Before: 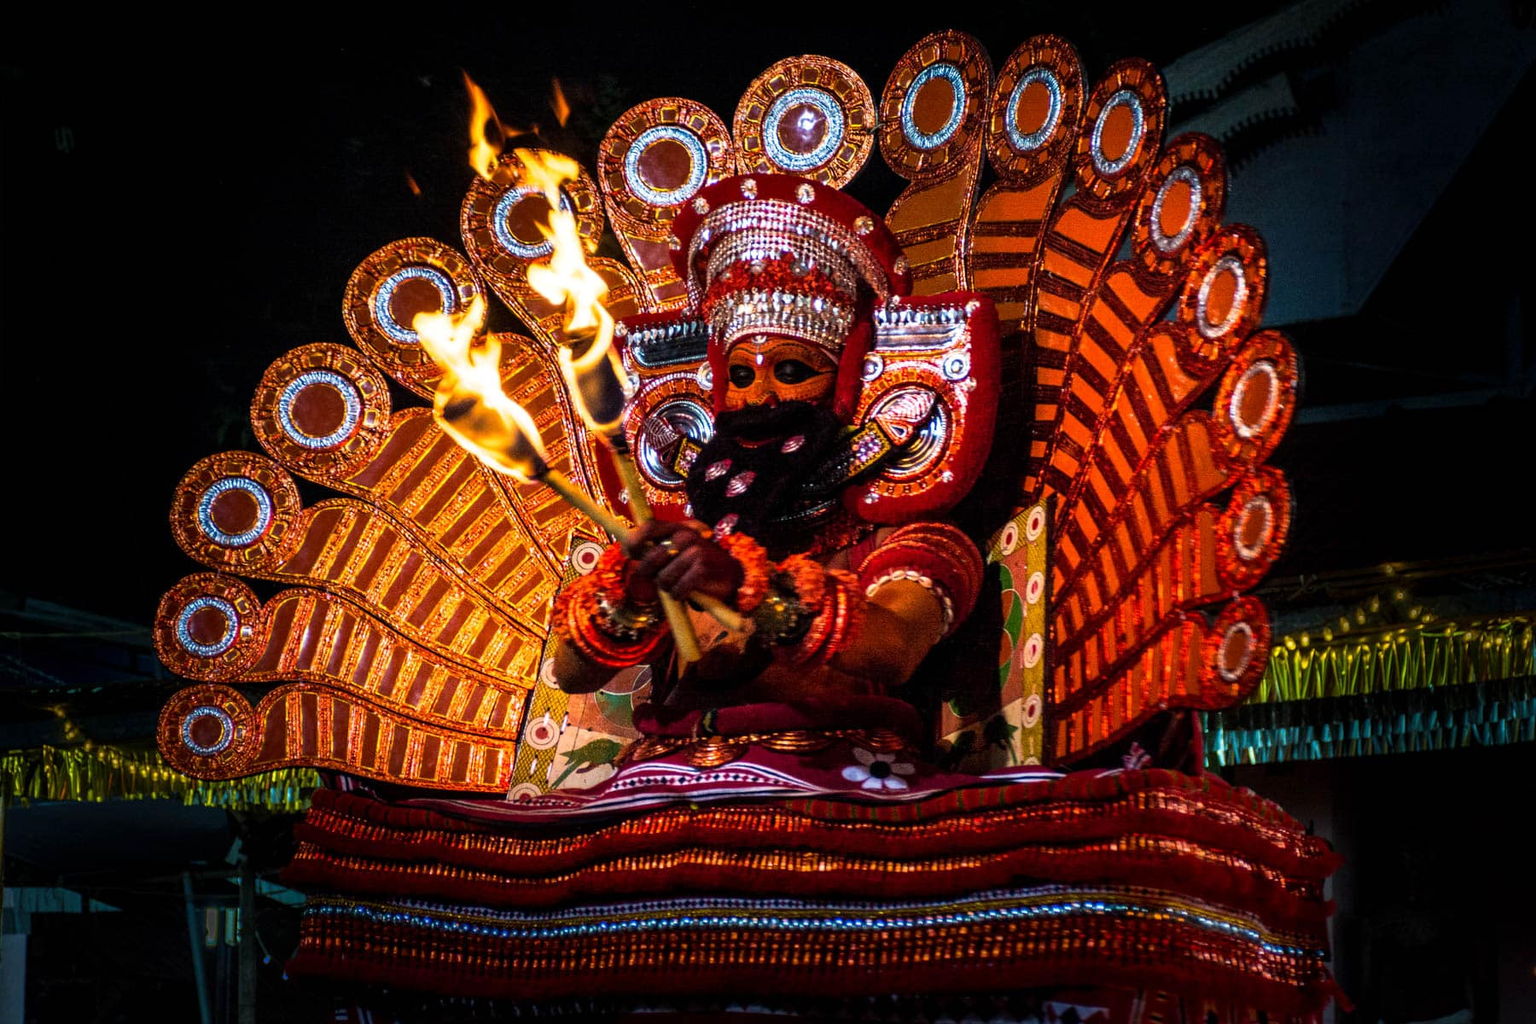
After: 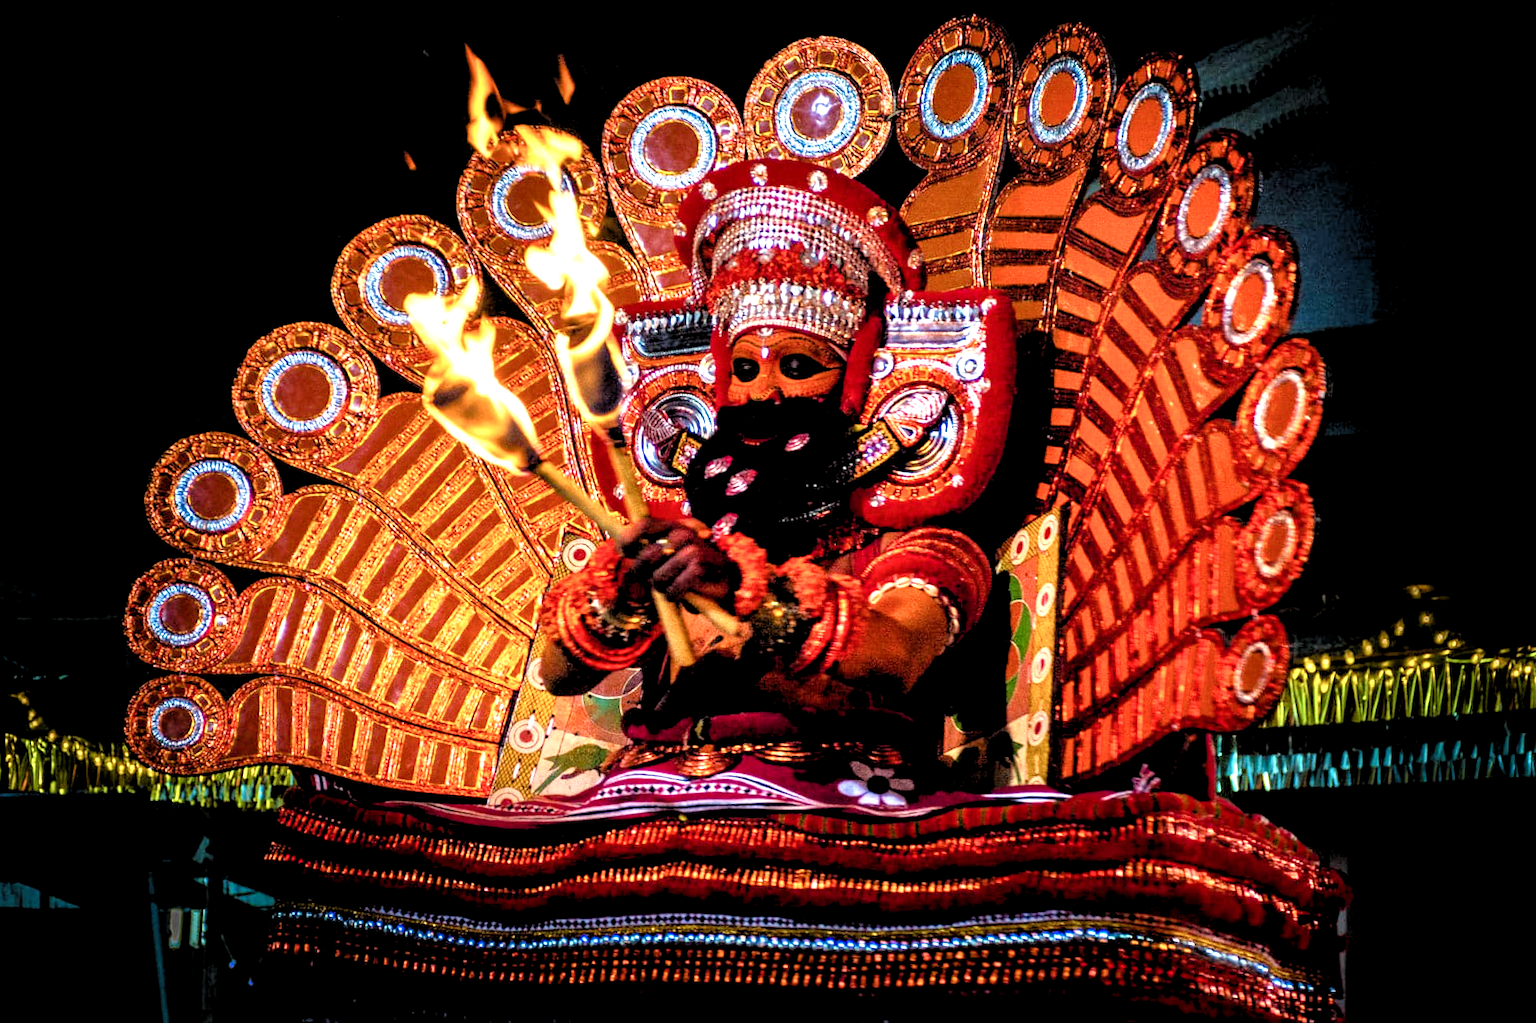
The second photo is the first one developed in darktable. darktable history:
rgb levels: levels [[0.01, 0.419, 0.839], [0, 0.5, 1], [0, 0.5, 1]]
color balance rgb: shadows lift › chroma 1%, shadows lift › hue 28.8°, power › hue 60°, highlights gain › chroma 1%, highlights gain › hue 60°, global offset › luminance 0.25%, perceptual saturation grading › highlights -20%, perceptual saturation grading › shadows 20%, perceptual brilliance grading › highlights 5%, perceptual brilliance grading › shadows -10%, global vibrance 19.67%
crop and rotate: angle -1.69°
tone equalizer: -7 EV 0.15 EV, -6 EV 0.6 EV, -5 EV 1.15 EV, -4 EV 1.33 EV, -3 EV 1.15 EV, -2 EV 0.6 EV, -1 EV 0.15 EV, mask exposure compensation -0.5 EV
